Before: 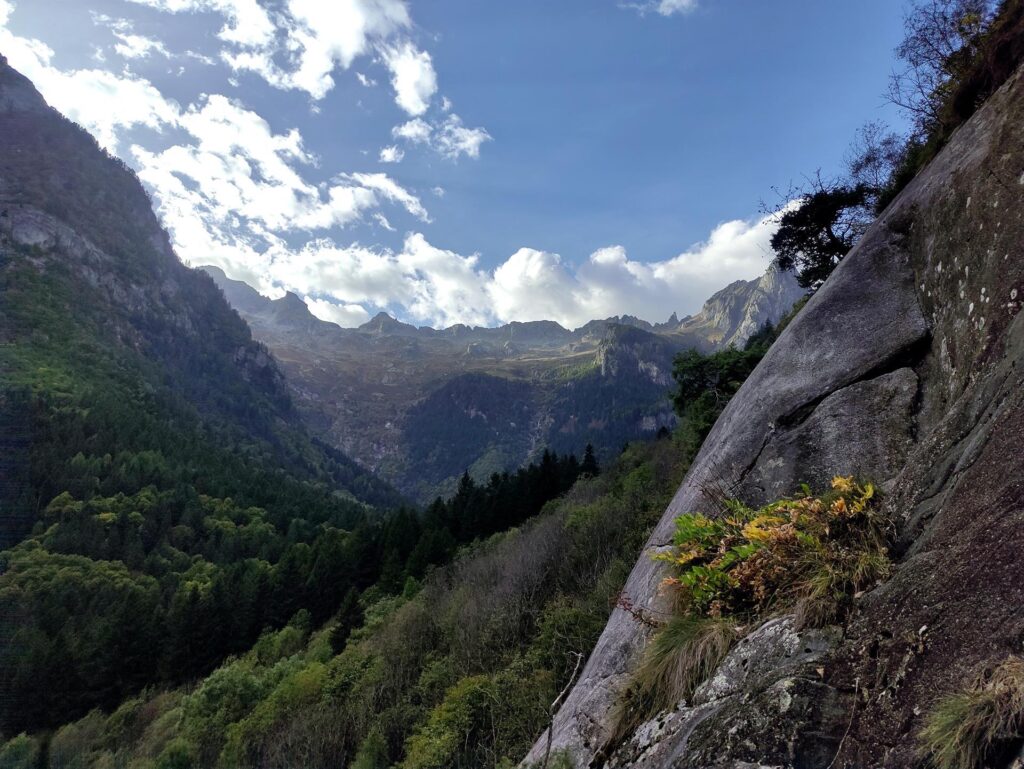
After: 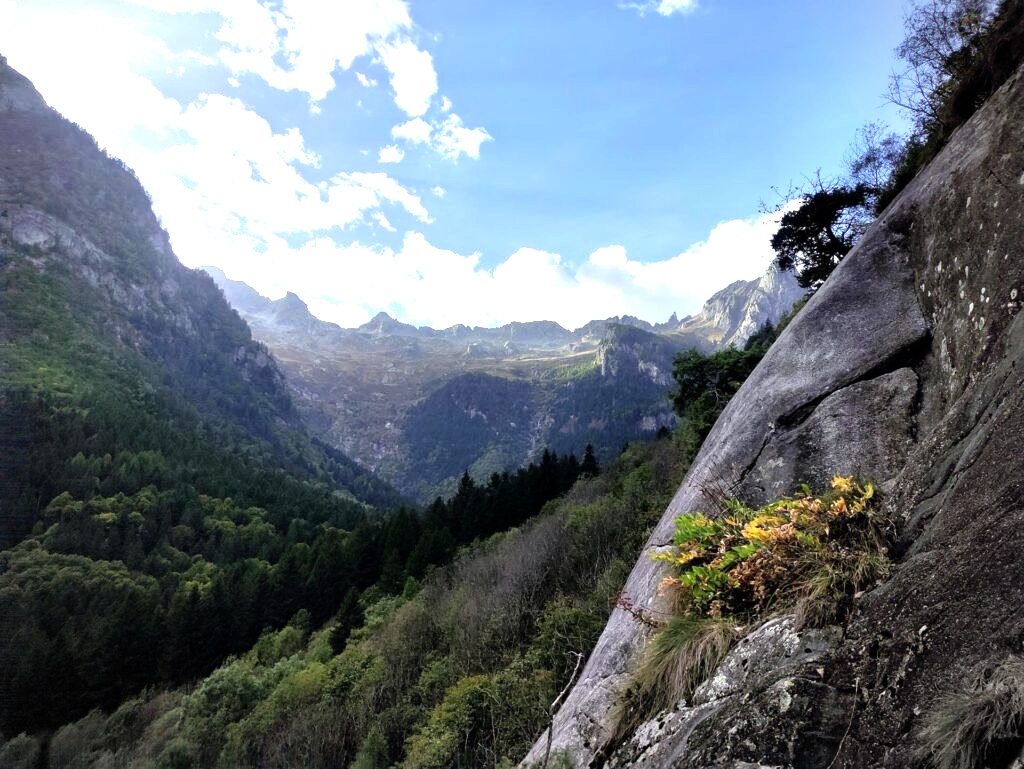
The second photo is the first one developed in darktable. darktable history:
vignetting: brightness -0.443, saturation -0.691, center (-0.067, -0.304), unbound false
exposure: exposure 0.494 EV, compensate exposure bias true, compensate highlight preservation false
tone equalizer: -8 EV -0.752 EV, -7 EV -0.722 EV, -6 EV -0.596 EV, -5 EV -0.423 EV, -3 EV 0.384 EV, -2 EV 0.6 EV, -1 EV 0.685 EV, +0 EV 0.724 EV
